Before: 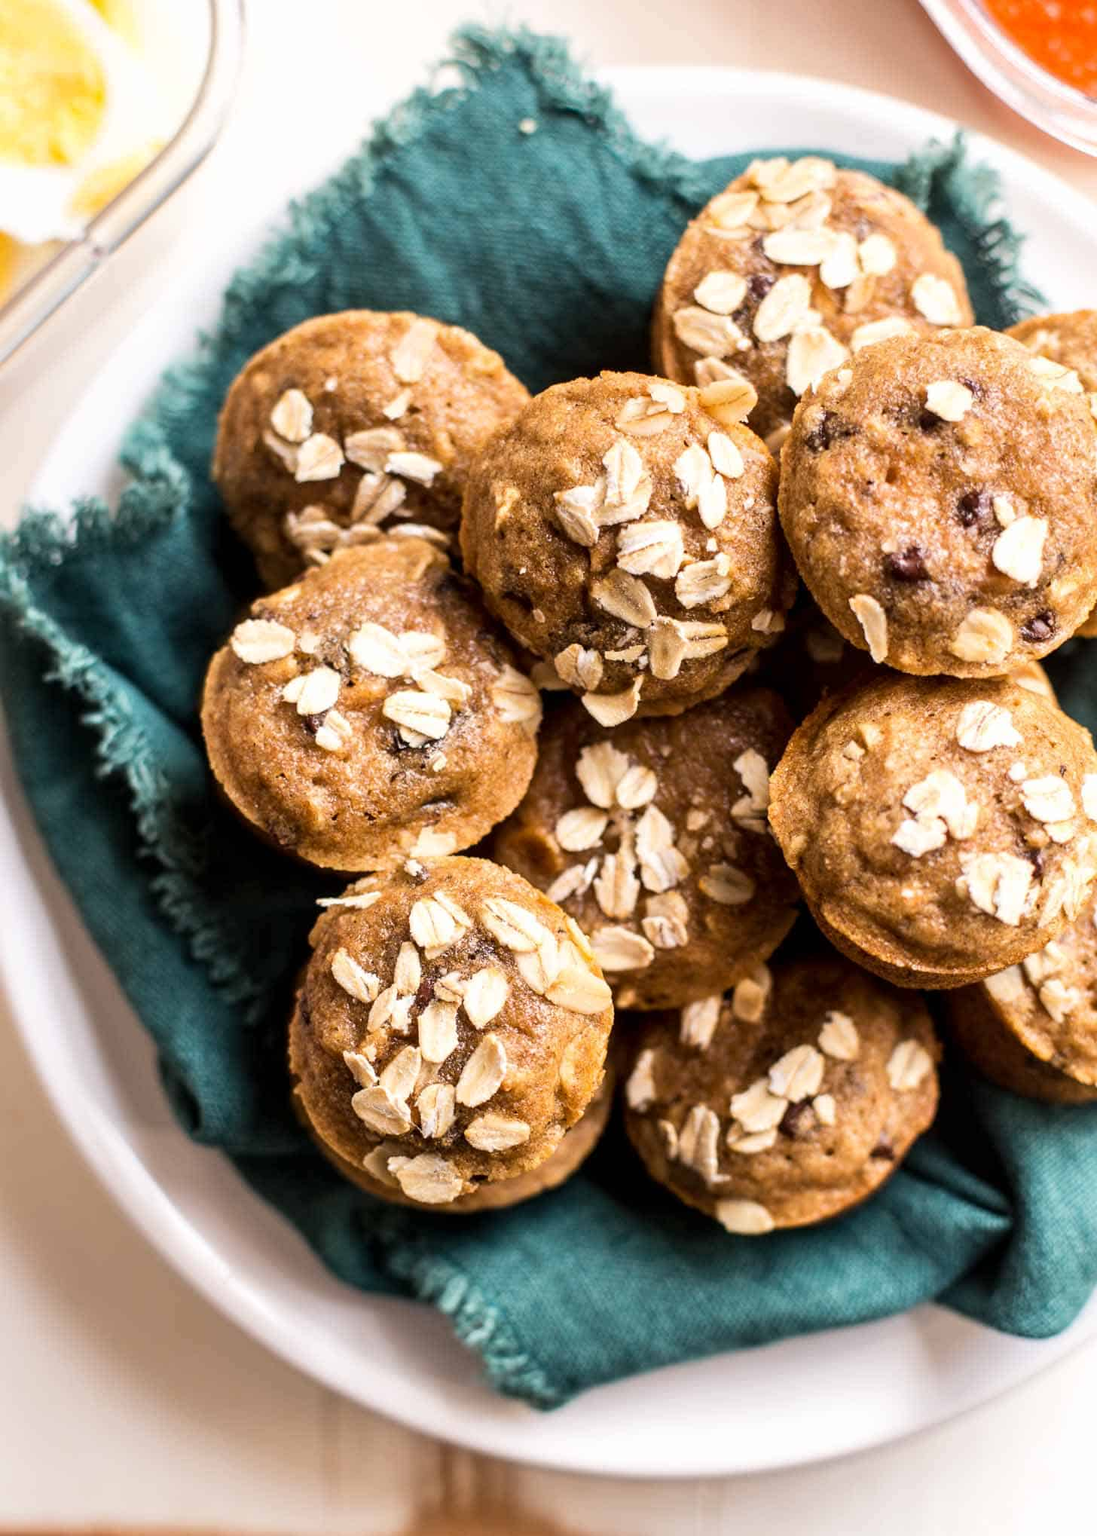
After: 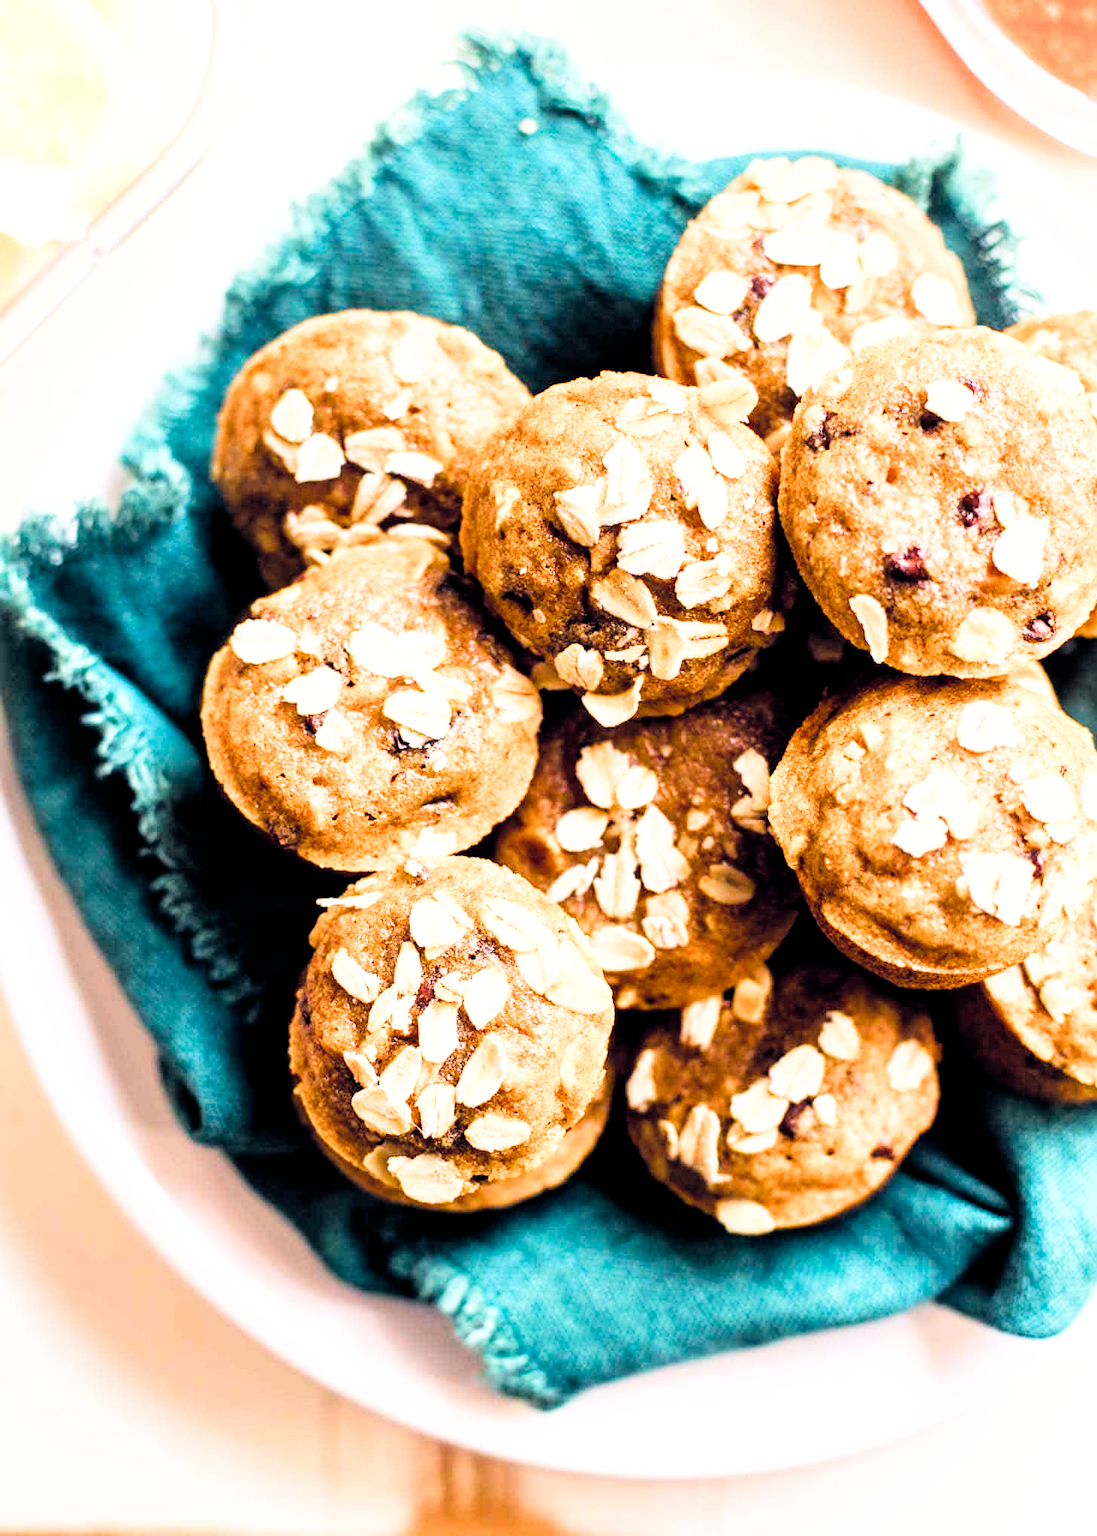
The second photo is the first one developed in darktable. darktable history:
filmic rgb: black relative exposure -7.65 EV, white relative exposure 4.56 EV, threshold 3.01 EV, hardness 3.61, contrast 1.26, add noise in highlights 0.001, preserve chrominance luminance Y, color science v3 (2019), use custom middle-gray values true, contrast in highlights soft, enable highlight reconstruction true
exposure: black level correction 0, exposure 1.448 EV, compensate highlight preservation false
color balance rgb: global offset › luminance -0.274%, global offset › chroma 0.31%, global offset › hue 258.5°, linear chroma grading › global chroma 15.139%, perceptual saturation grading › global saturation 25.321%, global vibrance 20%
